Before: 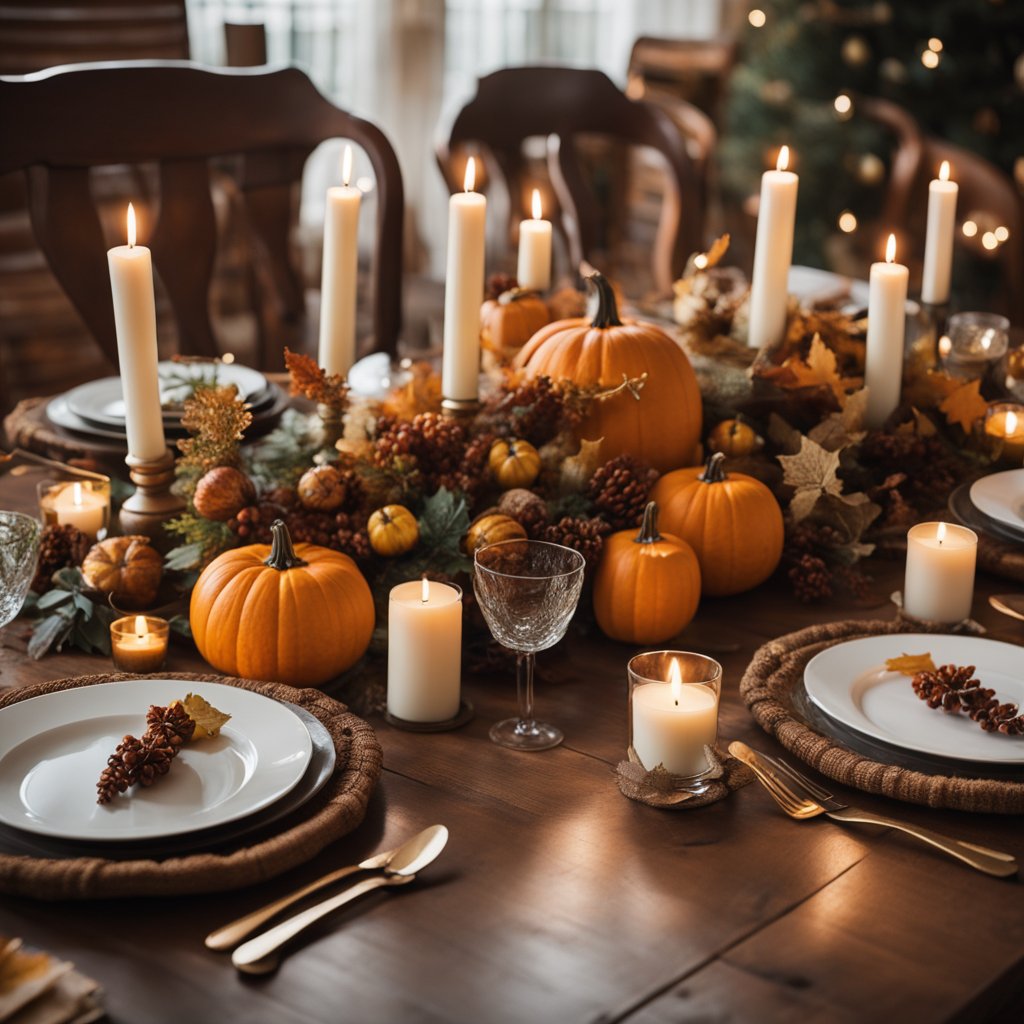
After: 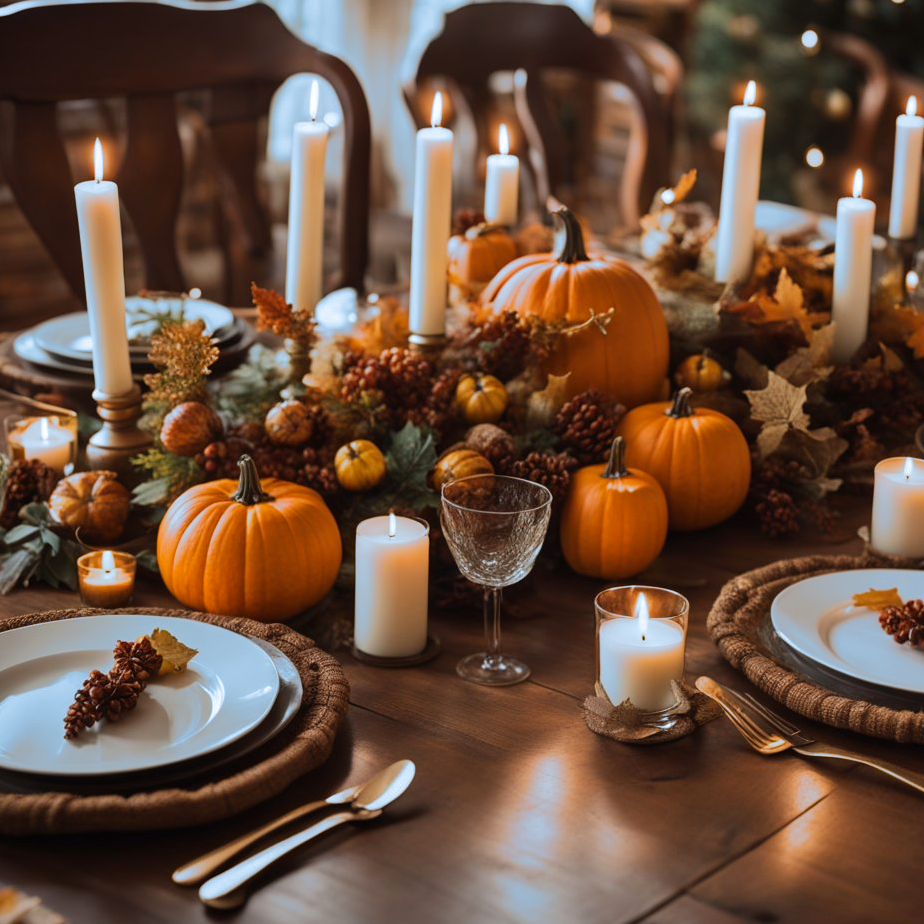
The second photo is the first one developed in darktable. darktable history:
crop: left 3.305%, top 6.436%, right 6.389%, bottom 3.258%
split-toning: shadows › hue 351.18°, shadows › saturation 0.86, highlights › hue 218.82°, highlights › saturation 0.73, balance -19.167
contrast brightness saturation: contrast 0.04, saturation 0.07
